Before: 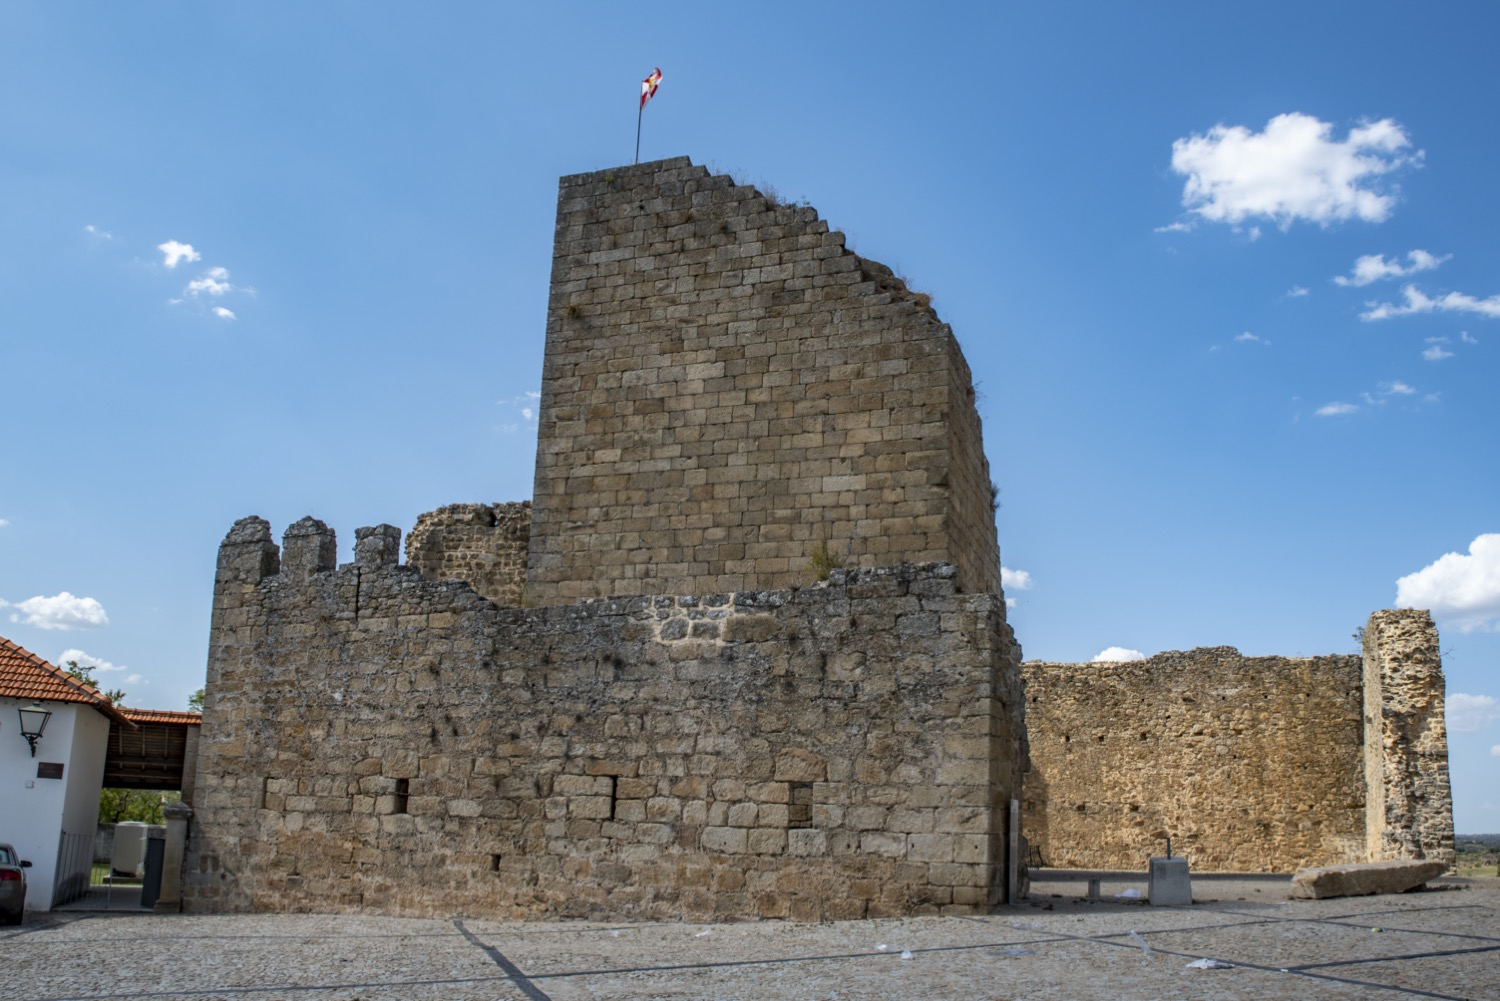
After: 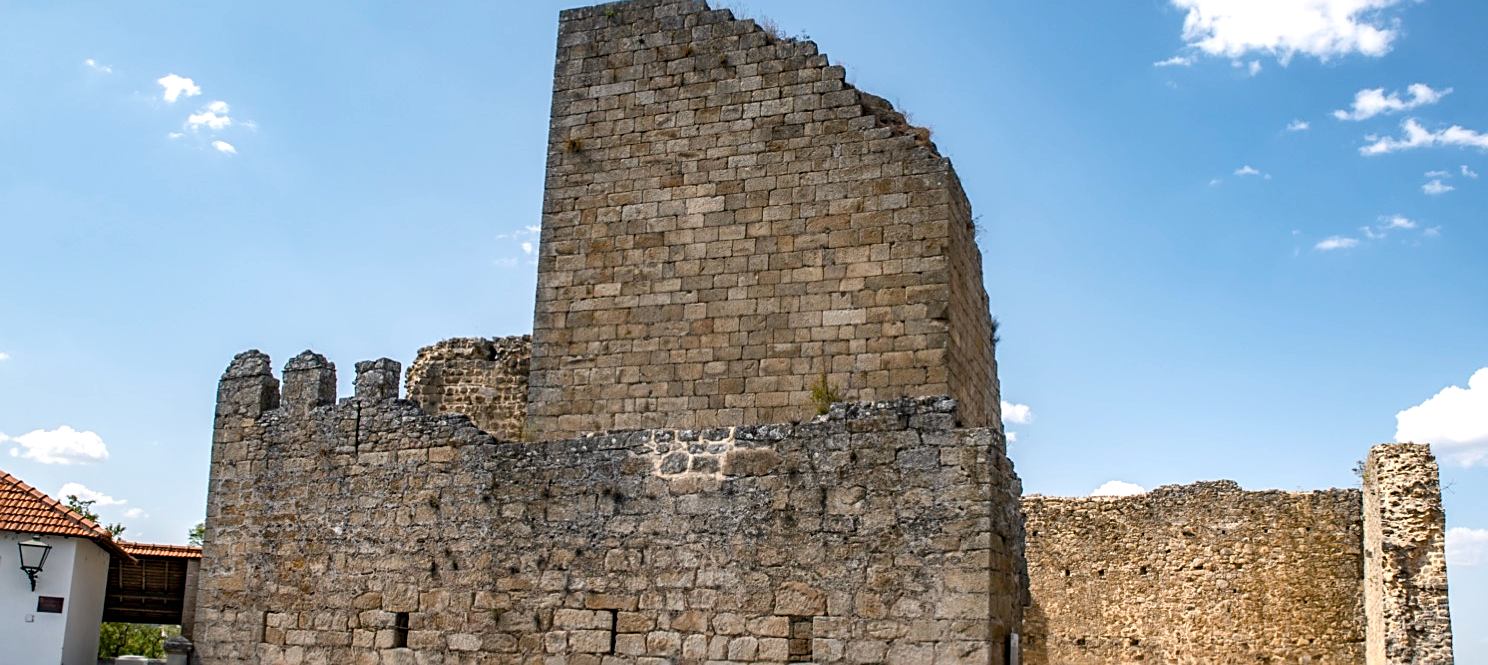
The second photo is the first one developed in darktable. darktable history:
color calibration: illuminant same as pipeline (D50), adaptation XYZ, x 0.346, y 0.358, temperature 5017.33 K
crop: top 16.618%, bottom 16.725%
sharpen: on, module defaults
exposure: black level correction 0, exposure 0.498 EV, compensate highlight preservation false
color correction: highlights a* 3.69, highlights b* 5.07
contrast brightness saturation: contrast 0.104, saturation -0.297
color balance rgb: power › hue 328.6°, perceptual saturation grading › global saturation 20%, perceptual saturation grading › highlights -14.289%, perceptual saturation grading › shadows 49.453%
